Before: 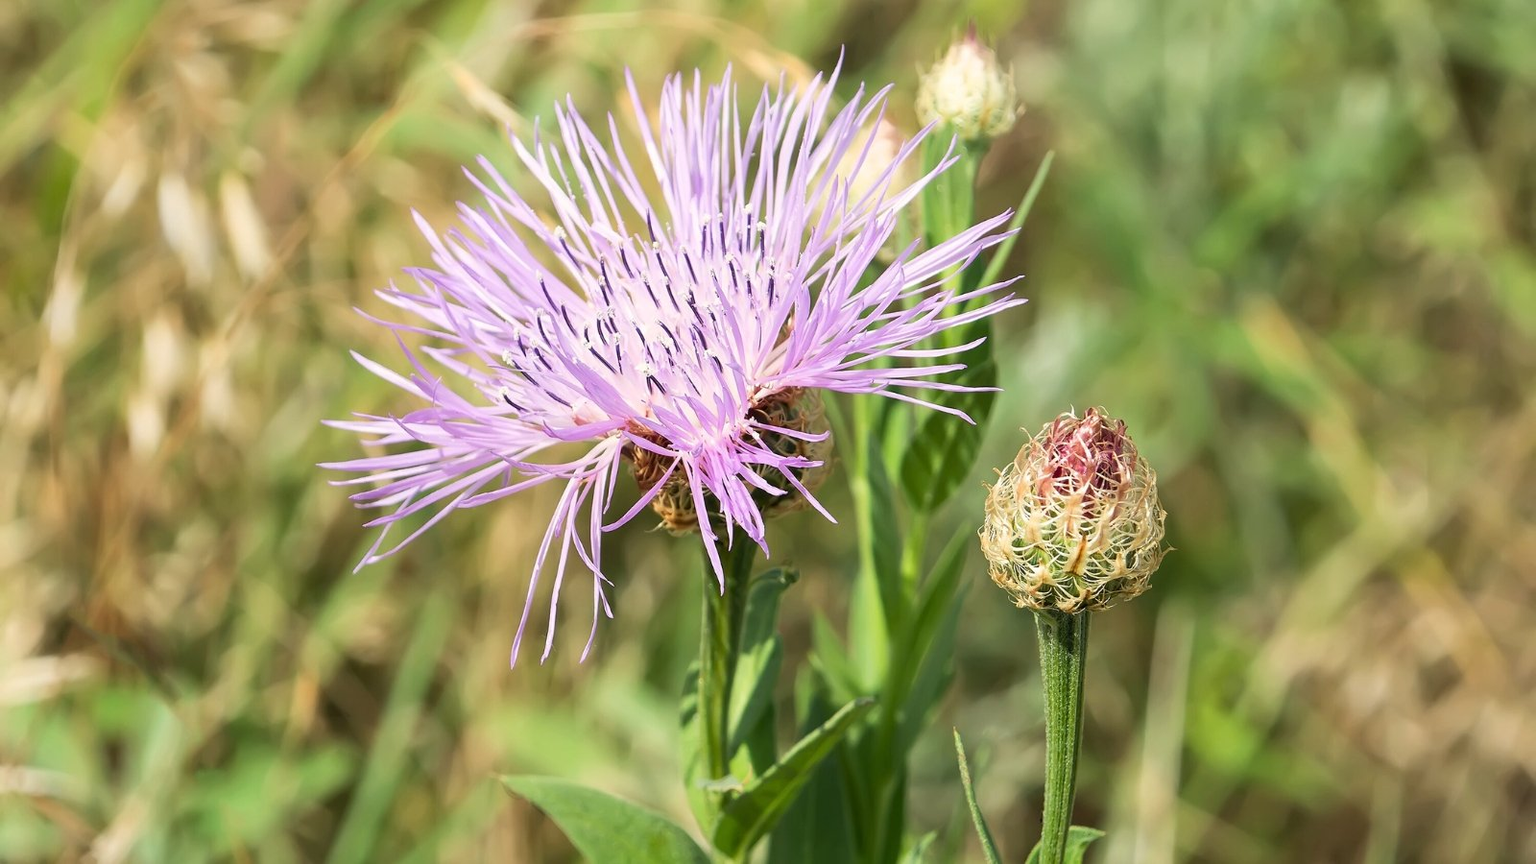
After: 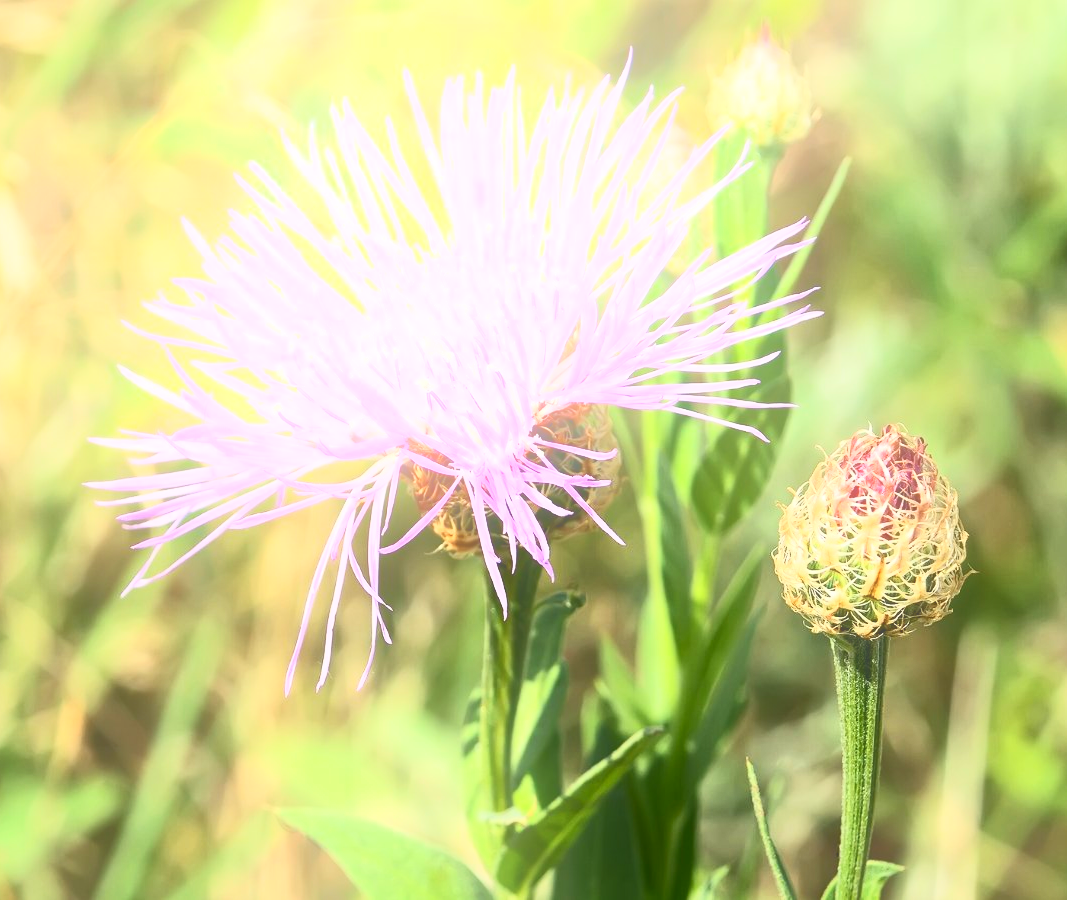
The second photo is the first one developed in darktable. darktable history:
crop and rotate: left 15.446%, right 17.836%
contrast brightness saturation: contrast 0.39, brightness 0.1
color contrast: green-magenta contrast 1.2, blue-yellow contrast 1.2
bloom: on, module defaults
